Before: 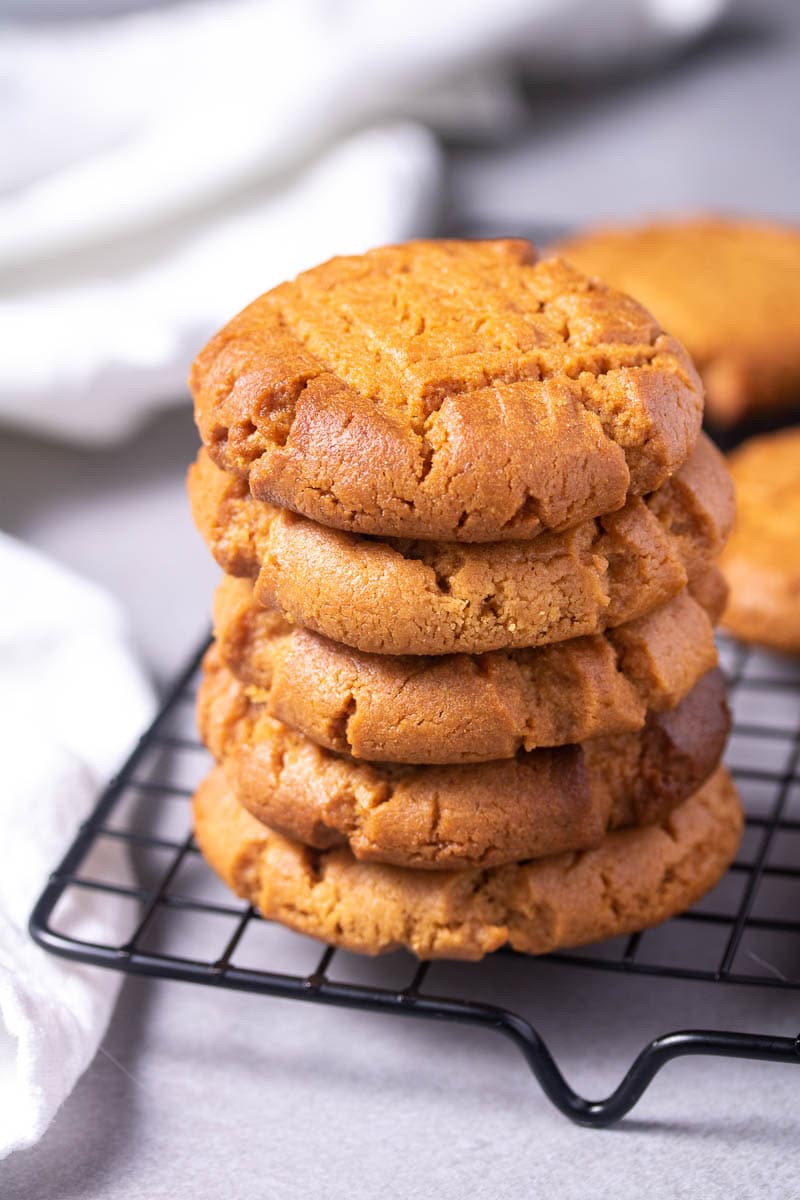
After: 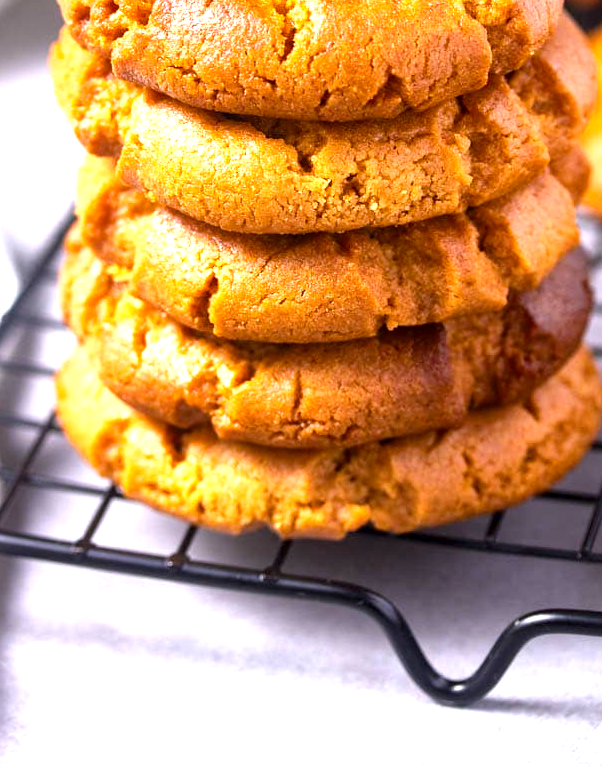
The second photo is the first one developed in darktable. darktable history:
local contrast: mode bilateral grid, contrast 20, coarseness 49, detail 150%, midtone range 0.2
crop and rotate: left 17.315%, top 35.119%, right 7.399%, bottom 0.952%
color balance rgb: perceptual saturation grading › global saturation 37.166%, global vibrance -24.733%
exposure: black level correction 0, exposure 0.889 EV, compensate highlight preservation false
